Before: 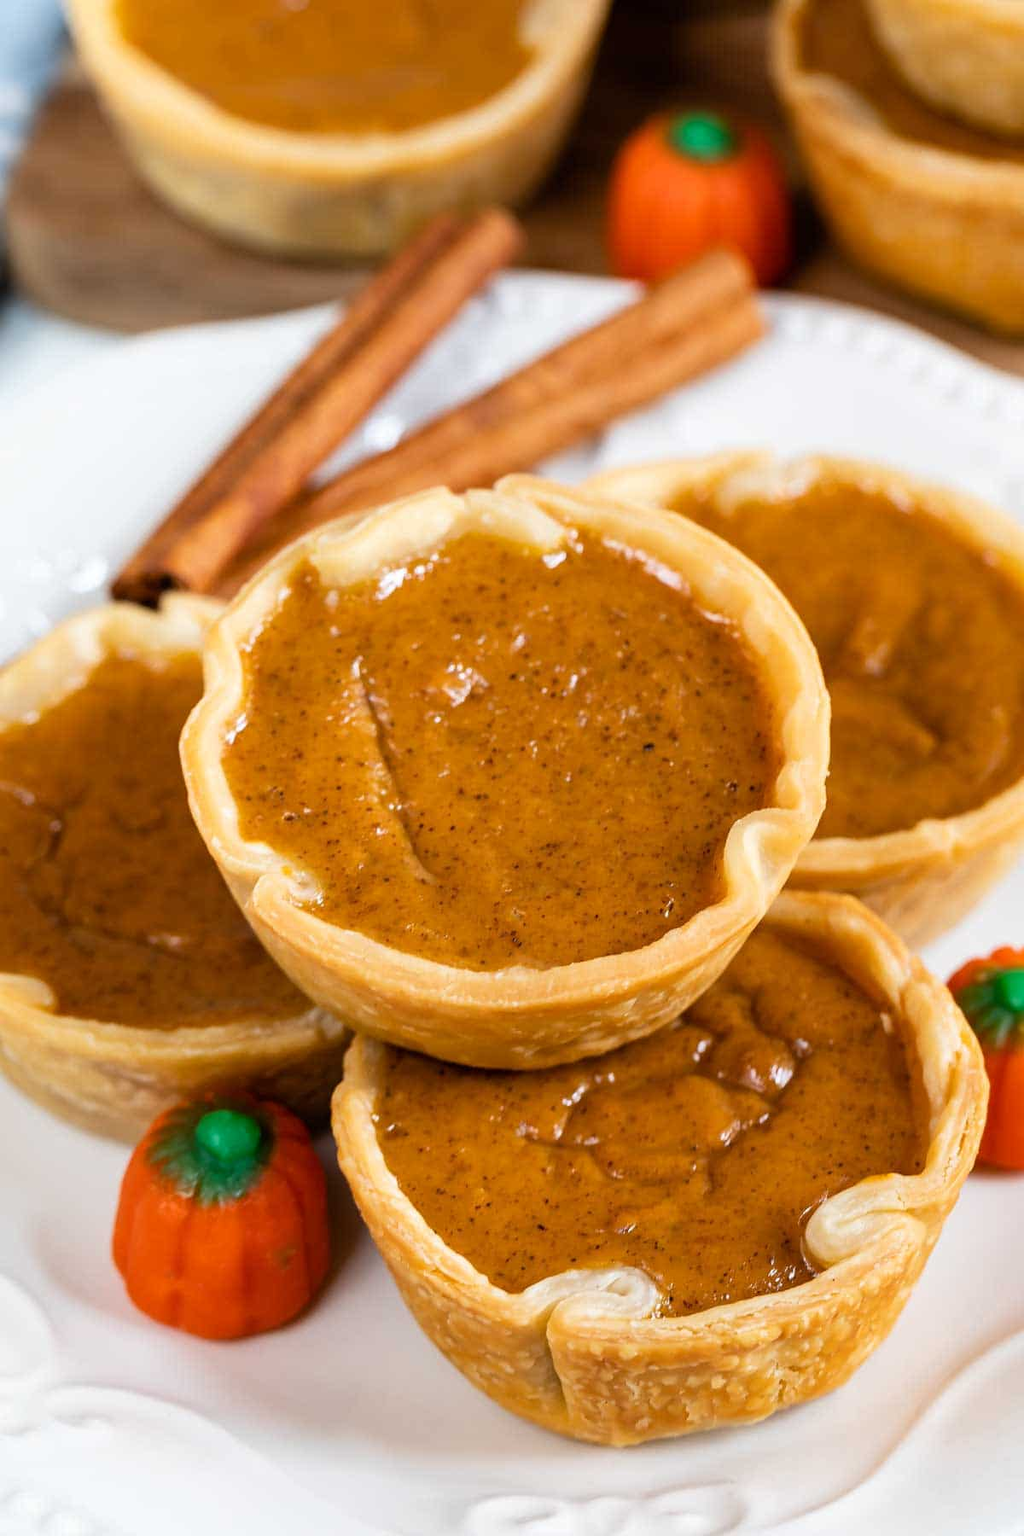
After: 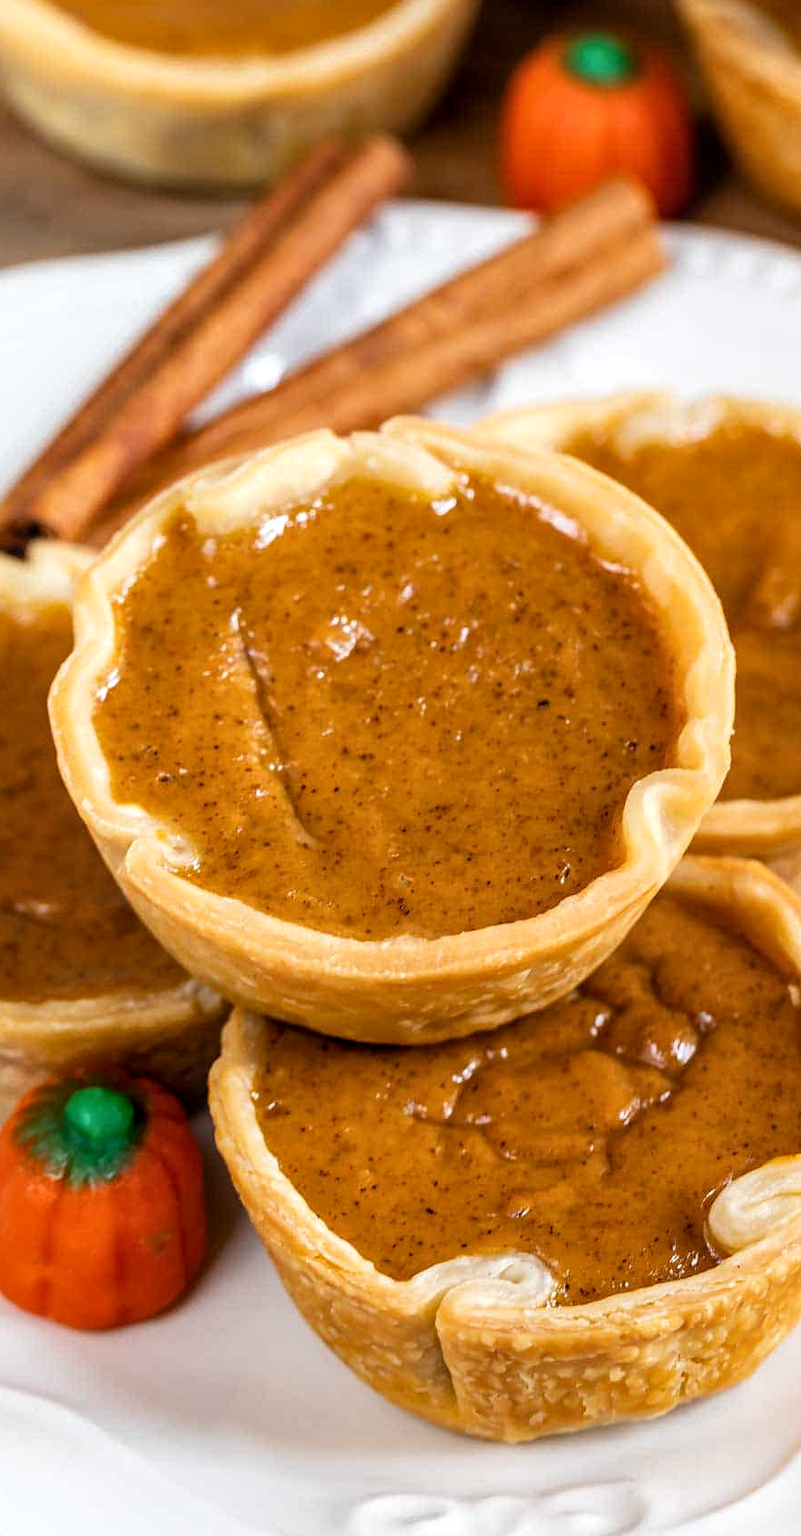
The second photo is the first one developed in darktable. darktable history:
local contrast: on, module defaults
crop and rotate: left 13.15%, top 5.251%, right 12.609%
